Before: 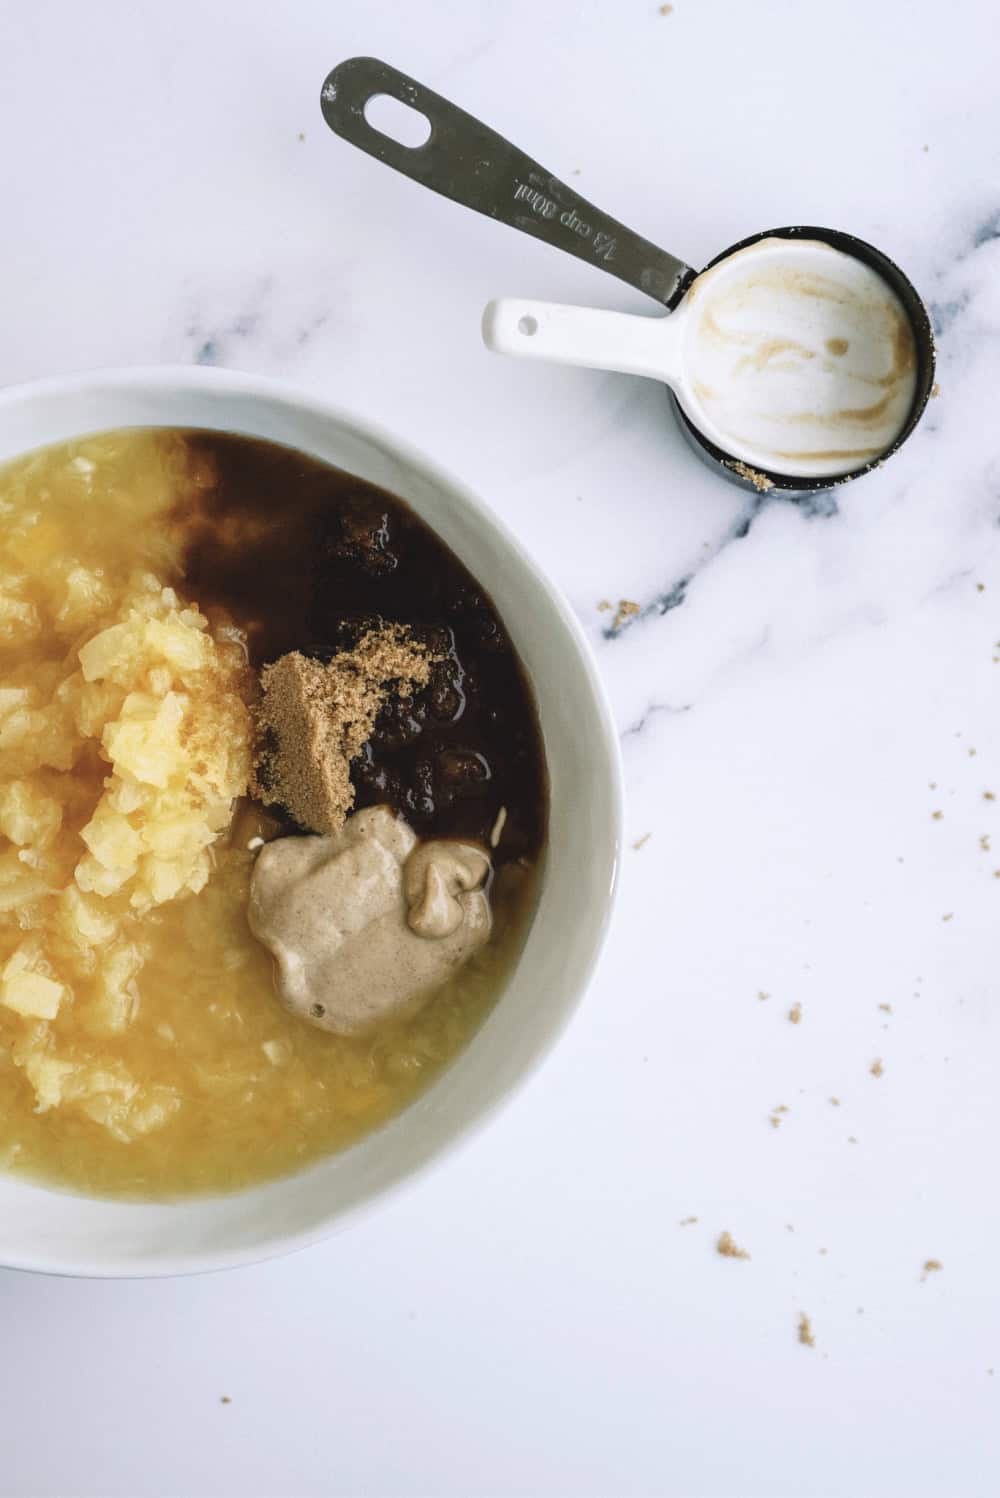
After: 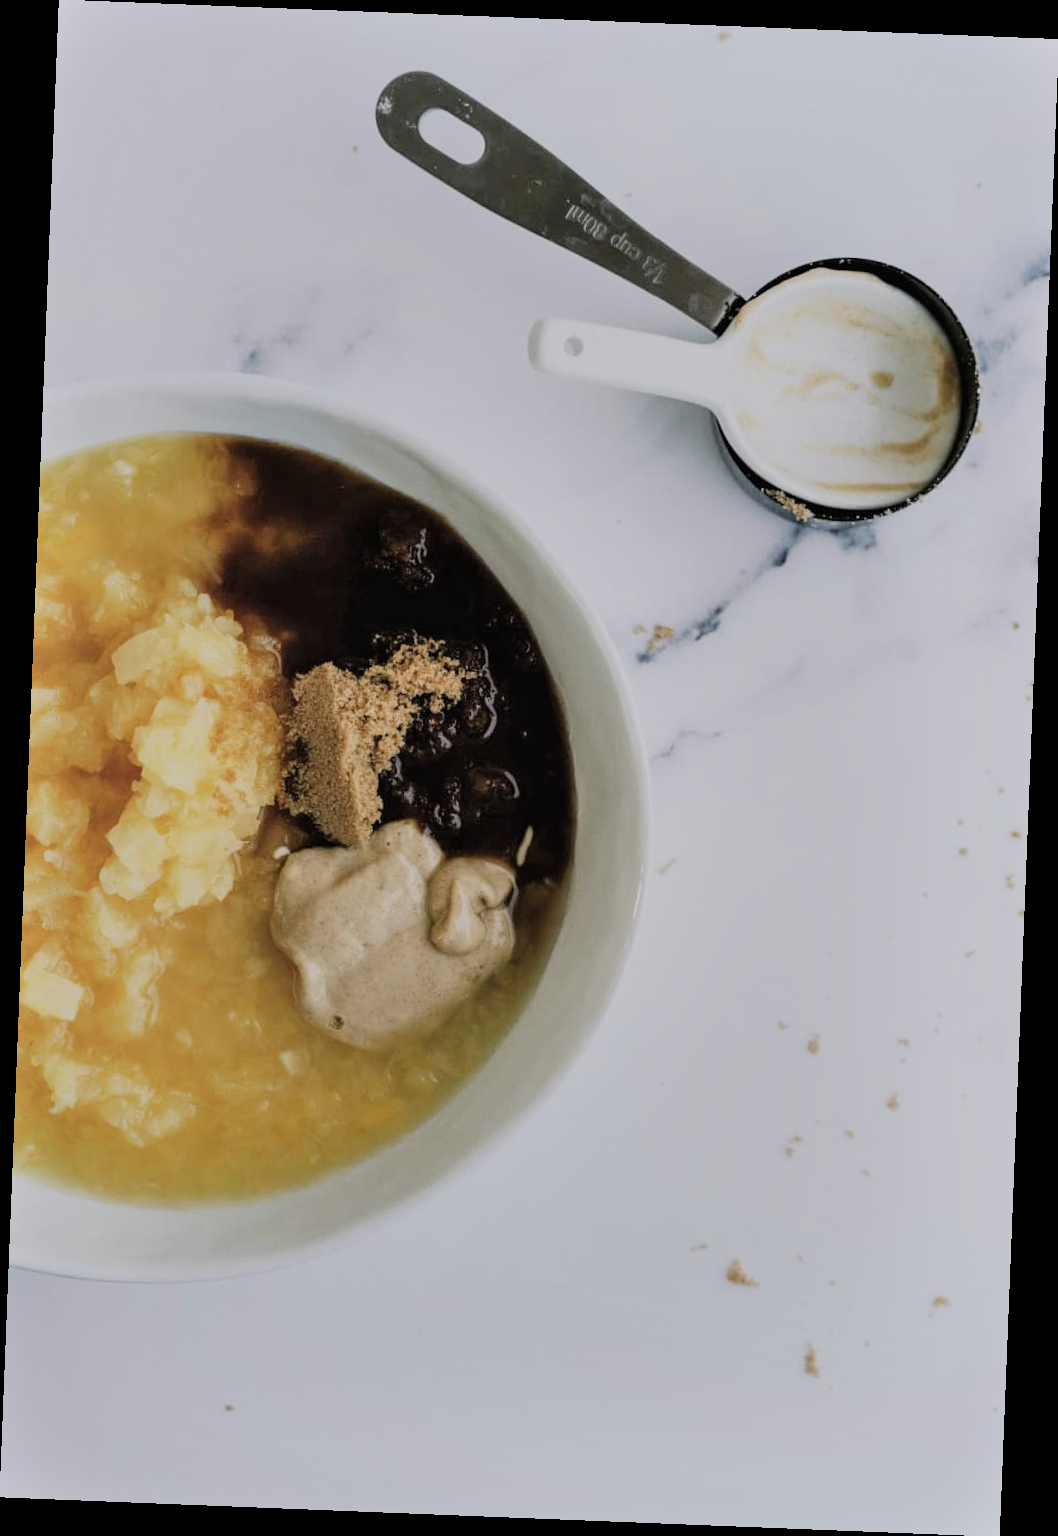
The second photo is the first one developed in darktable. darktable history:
exposure: exposure -0.04 EV, compensate highlight preservation false
rotate and perspective: rotation 2.27°, automatic cropping off
filmic rgb: black relative exposure -6.98 EV, white relative exposure 5.63 EV, hardness 2.86
shadows and highlights: shadows 49, highlights -41, soften with gaussian
